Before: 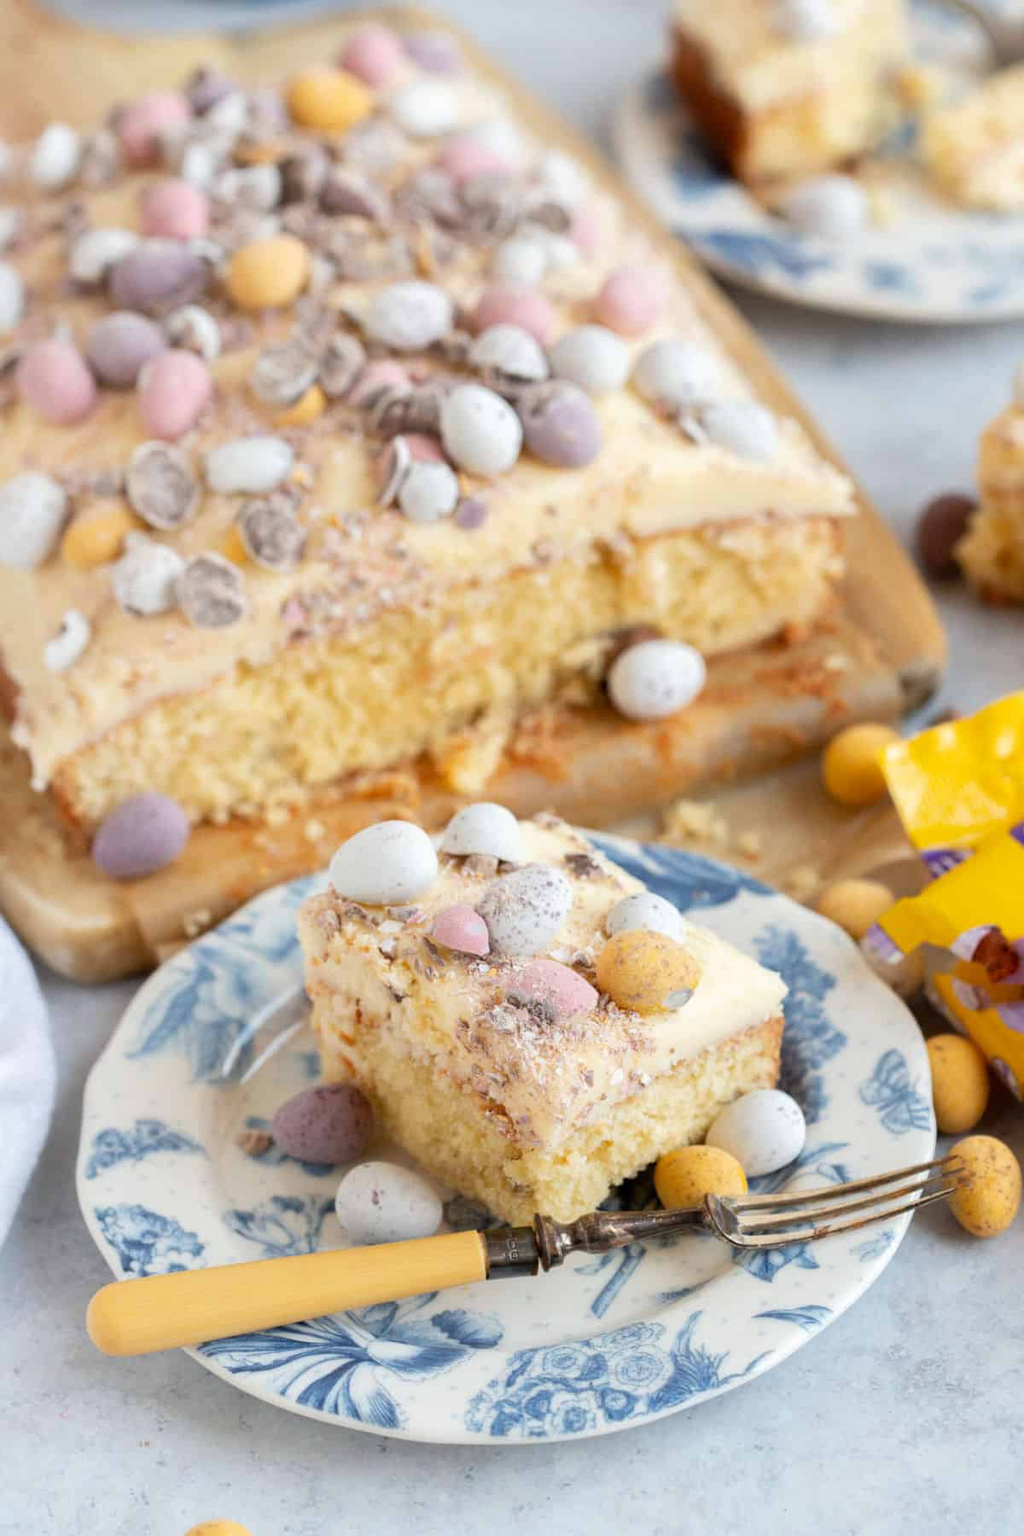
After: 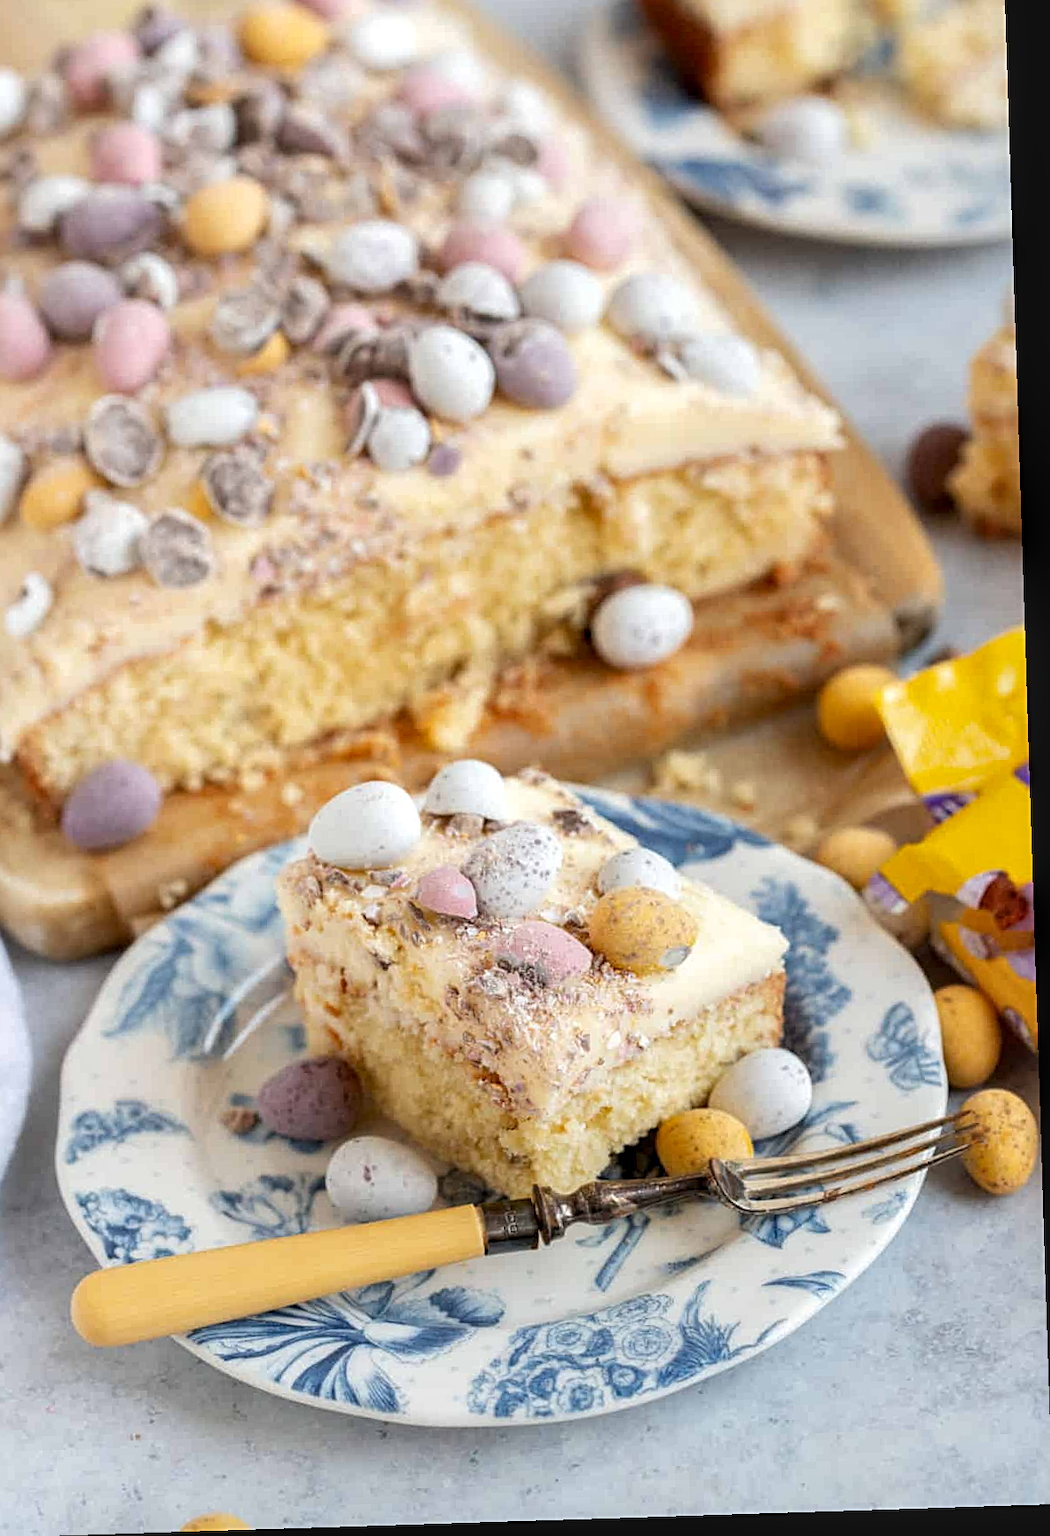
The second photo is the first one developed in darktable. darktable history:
sharpen: radius 2.154, amount 0.382, threshold 0.199
local contrast: detail 130%
crop and rotate: angle 1.81°, left 5.619%, top 5.687%
